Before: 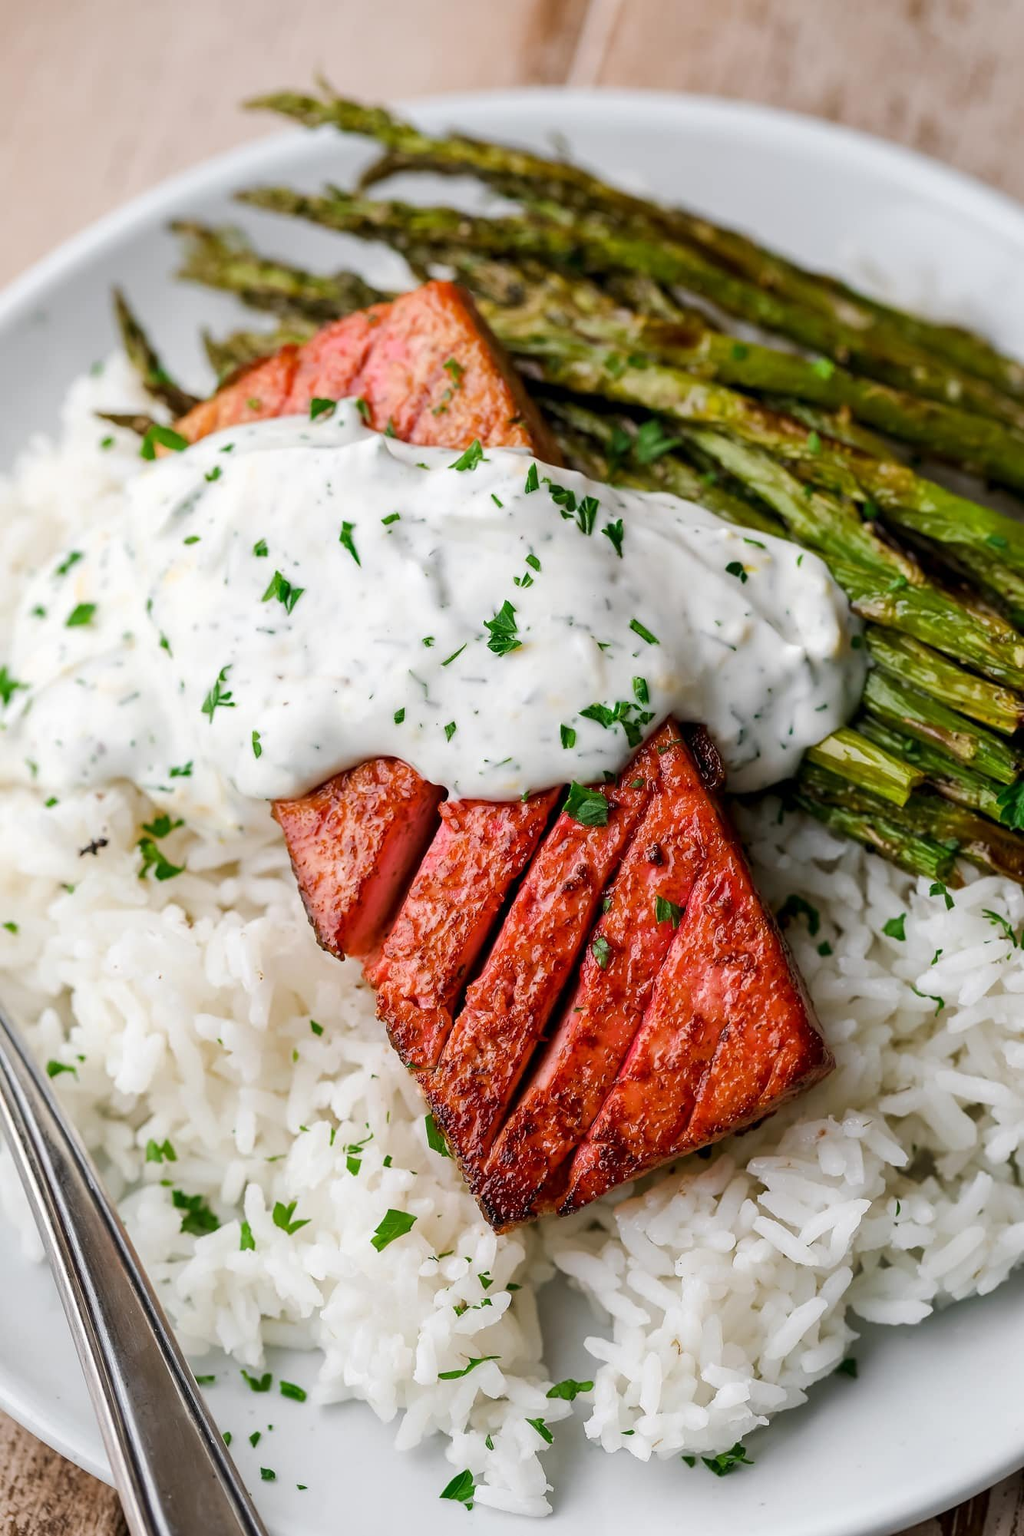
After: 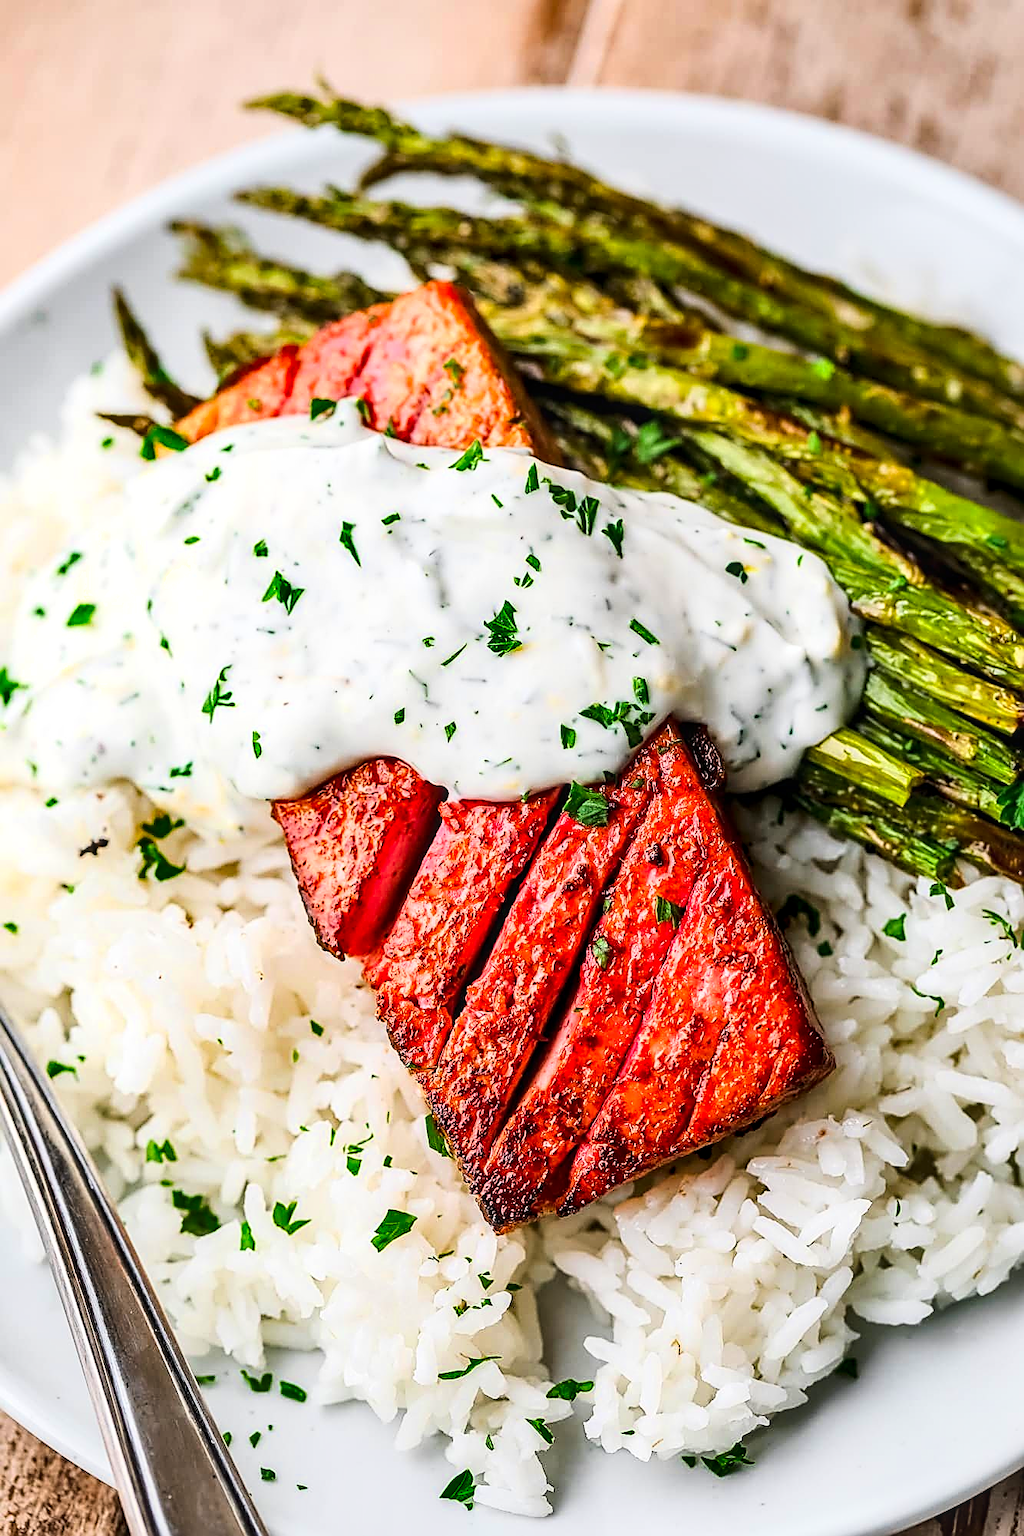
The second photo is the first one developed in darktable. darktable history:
sharpen: amount 0.91
base curve: curves: ch0 [(0, 0) (0.028, 0.03) (0.121, 0.232) (0.46, 0.748) (0.859, 0.968) (1, 1)], preserve colors average RGB
local contrast: on, module defaults
contrast brightness saturation: contrast 0.044, saturation 0.162
shadows and highlights: shadows 52.43, soften with gaussian
